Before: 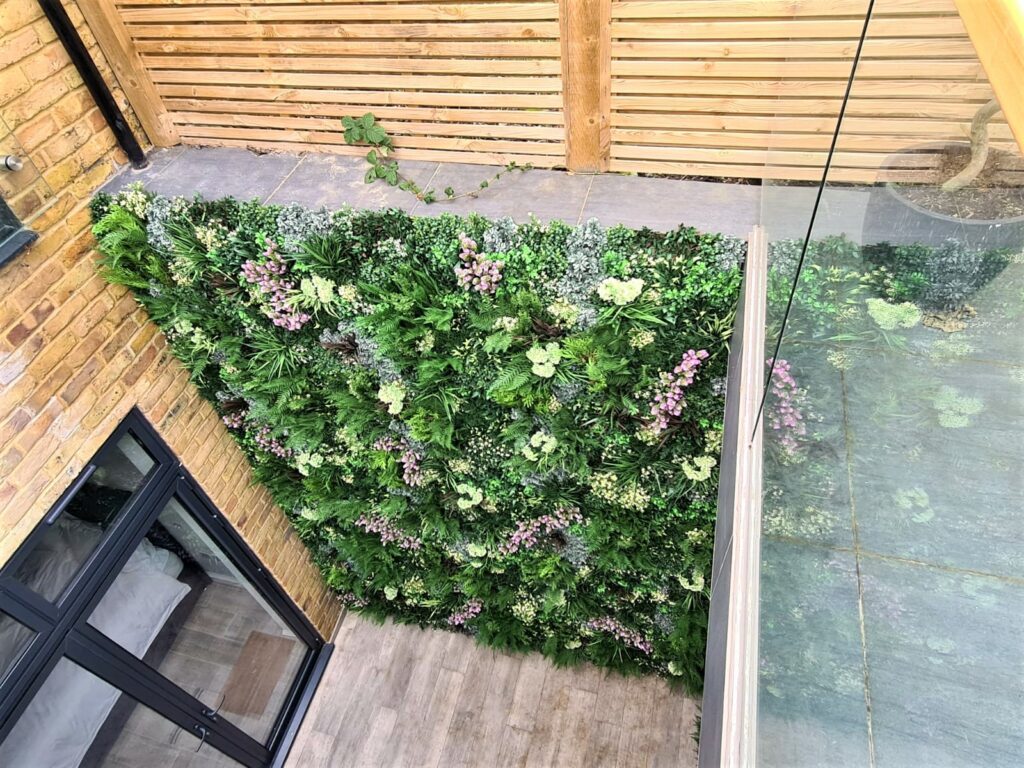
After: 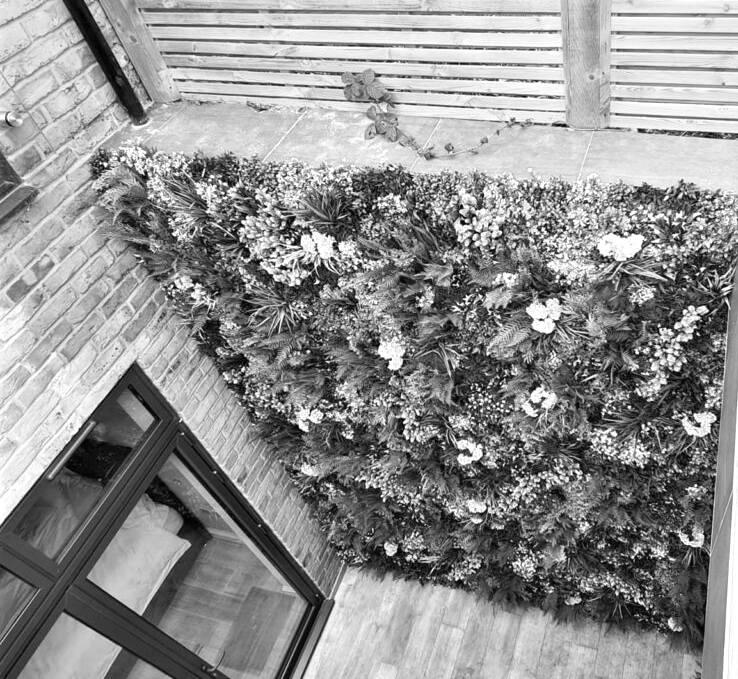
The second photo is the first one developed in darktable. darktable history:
crop: top 5.769%, right 27.897%, bottom 5.795%
exposure: exposure 0.36 EV, compensate highlight preservation false
color calibration: output gray [0.28, 0.41, 0.31, 0], gray › normalize channels true, x 0.367, y 0.379, temperature 4405.41 K, gamut compression 0.01
